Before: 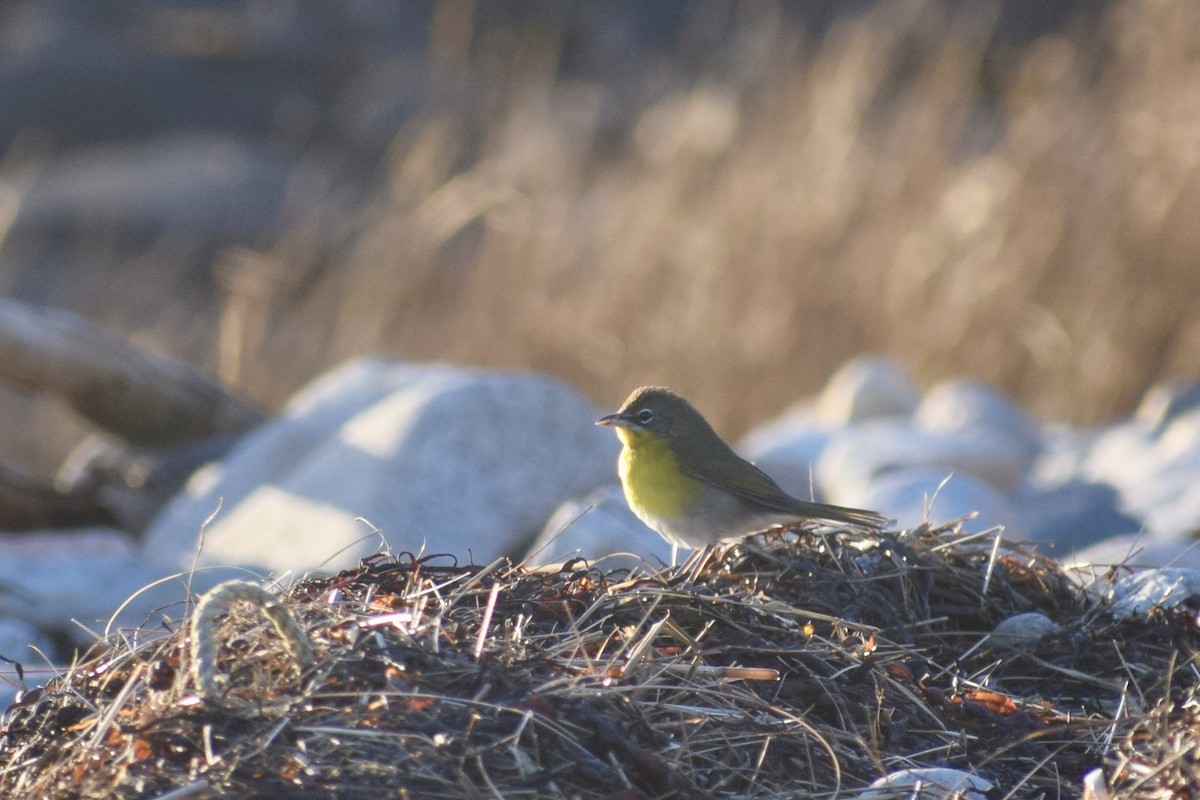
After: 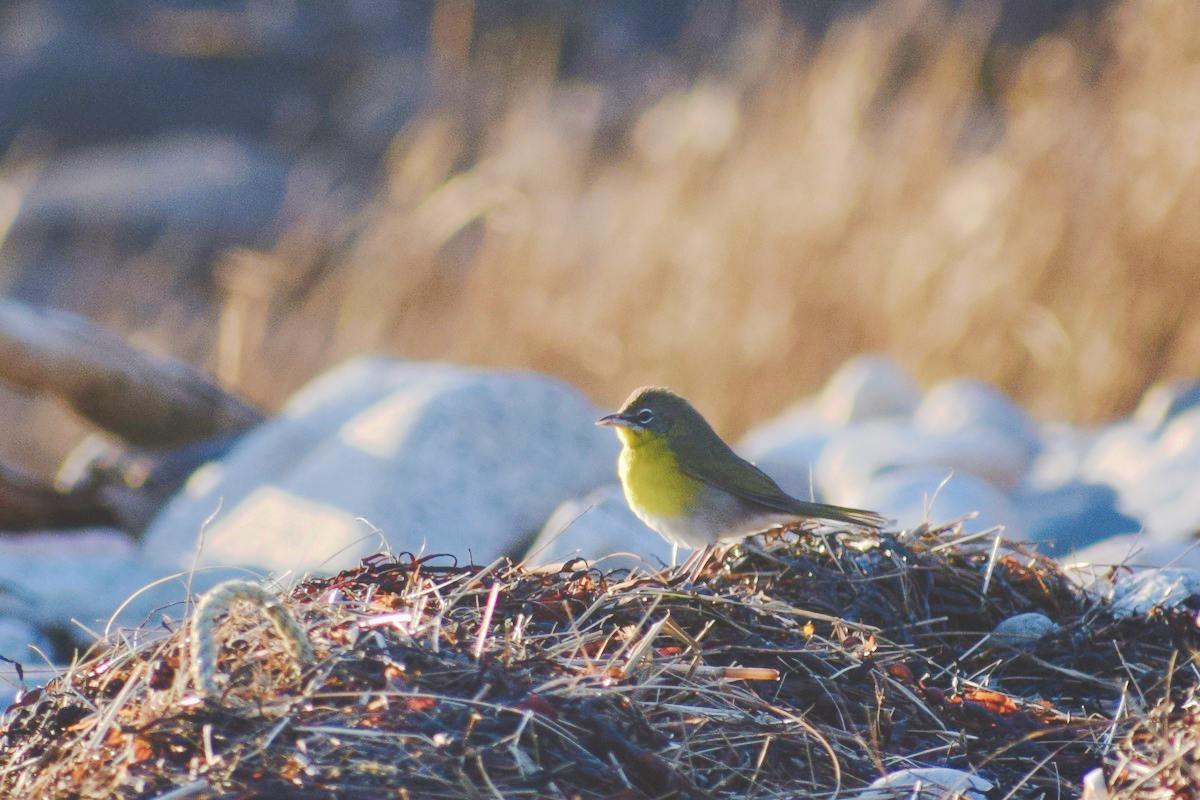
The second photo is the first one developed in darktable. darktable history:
tone curve: curves: ch0 [(0, 0) (0.003, 0.145) (0.011, 0.148) (0.025, 0.15) (0.044, 0.159) (0.069, 0.16) (0.1, 0.164) (0.136, 0.182) (0.177, 0.213) (0.224, 0.247) (0.277, 0.298) (0.335, 0.37) (0.399, 0.456) (0.468, 0.552) (0.543, 0.641) (0.623, 0.713) (0.709, 0.768) (0.801, 0.825) (0.898, 0.868) (1, 1)], preserve colors none
velvia: on, module defaults
